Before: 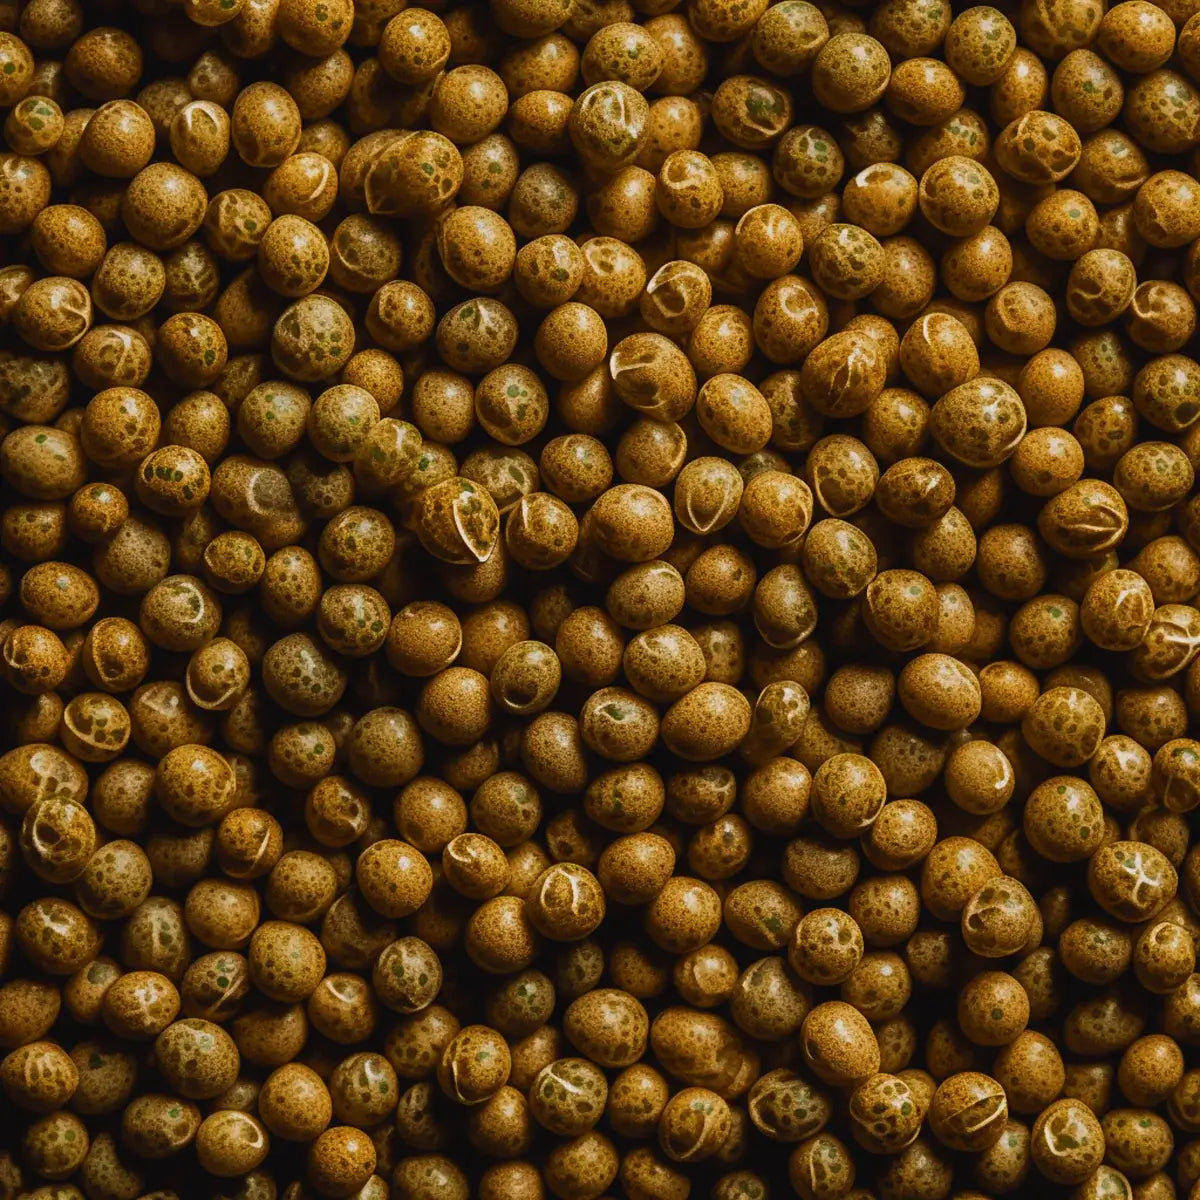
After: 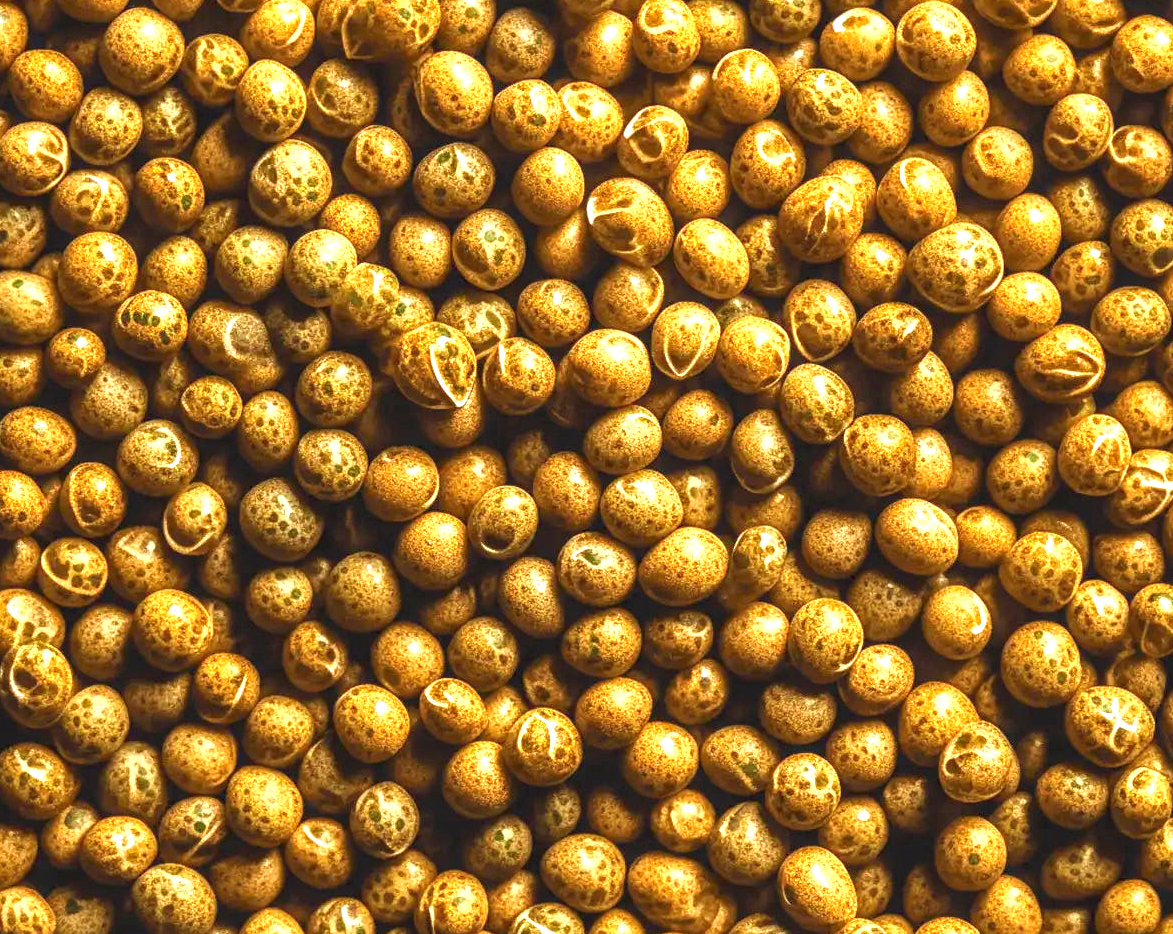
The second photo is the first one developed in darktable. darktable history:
local contrast: on, module defaults
crop and rotate: left 1.965%, top 12.977%, right 0.272%, bottom 9.186%
exposure: black level correction 0, exposure 1.744 EV, compensate highlight preservation false
